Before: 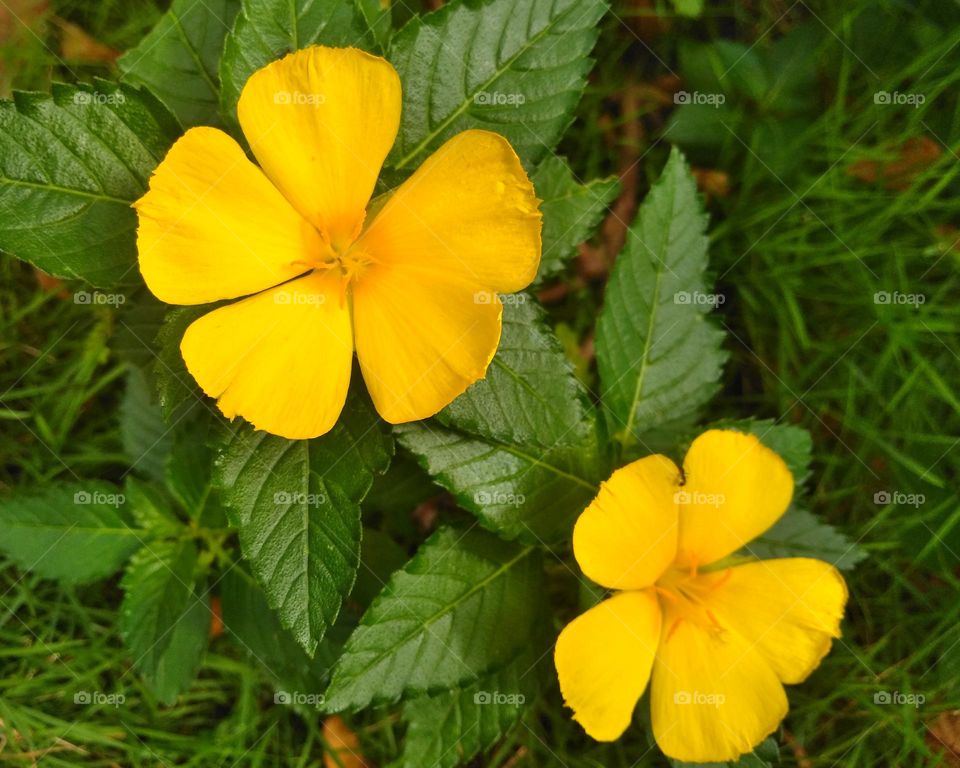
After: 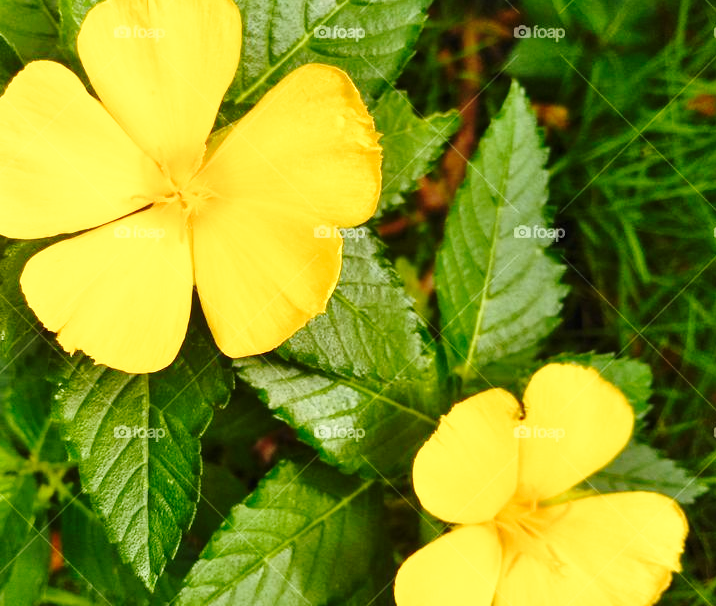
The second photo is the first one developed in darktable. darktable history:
base curve: curves: ch0 [(0, 0) (0.028, 0.03) (0.121, 0.232) (0.46, 0.748) (0.859, 0.968) (1, 1)], preserve colors none
shadows and highlights: shadows -1.85, highlights 41.39
crop: left 16.674%, top 8.631%, right 8.716%, bottom 12.412%
local contrast: mode bilateral grid, contrast 20, coarseness 50, detail 119%, midtone range 0.2
